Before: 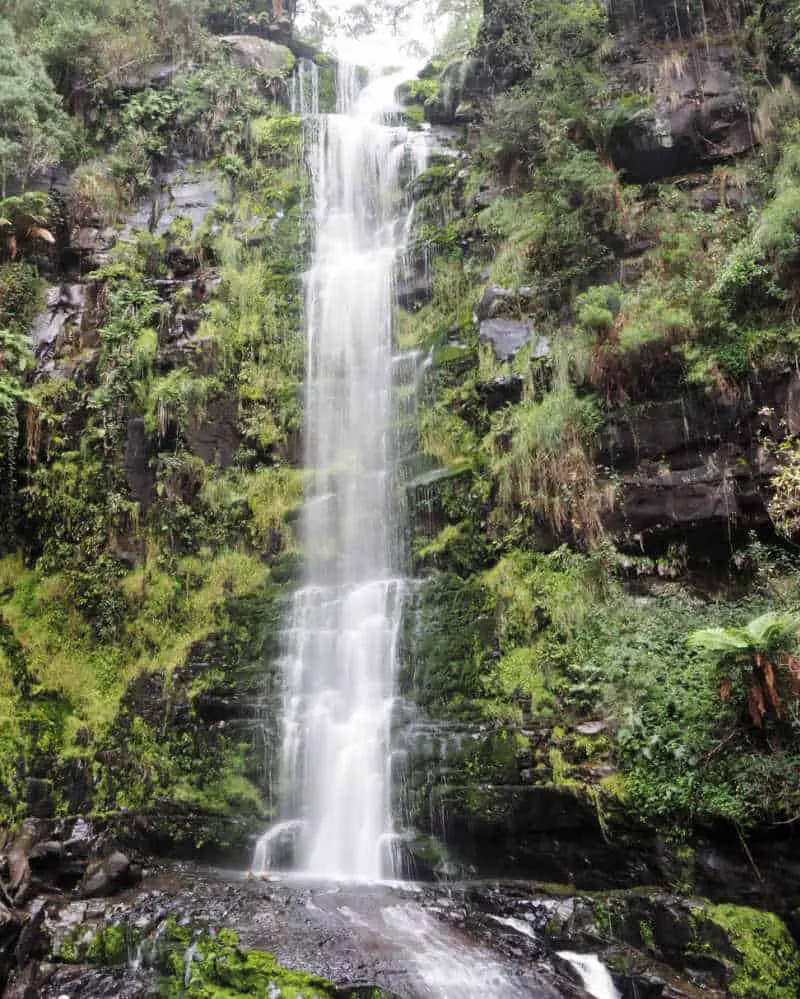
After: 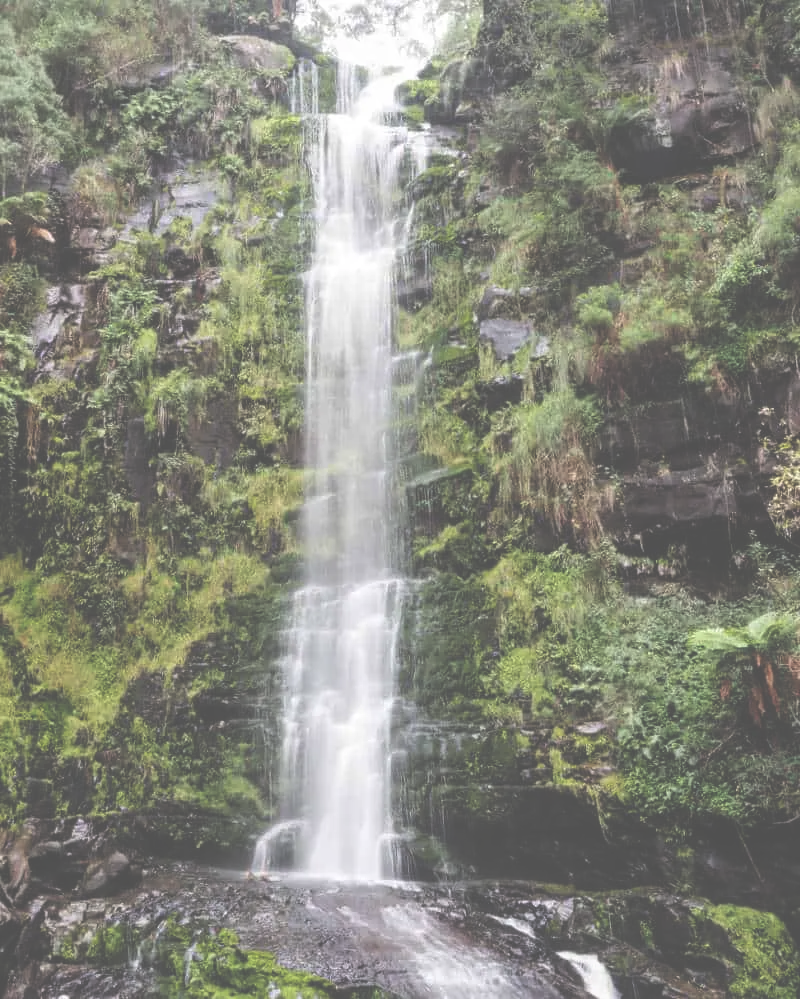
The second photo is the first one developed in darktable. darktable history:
local contrast: detail 110%
exposure: black level correction -0.087, compensate highlight preservation false
